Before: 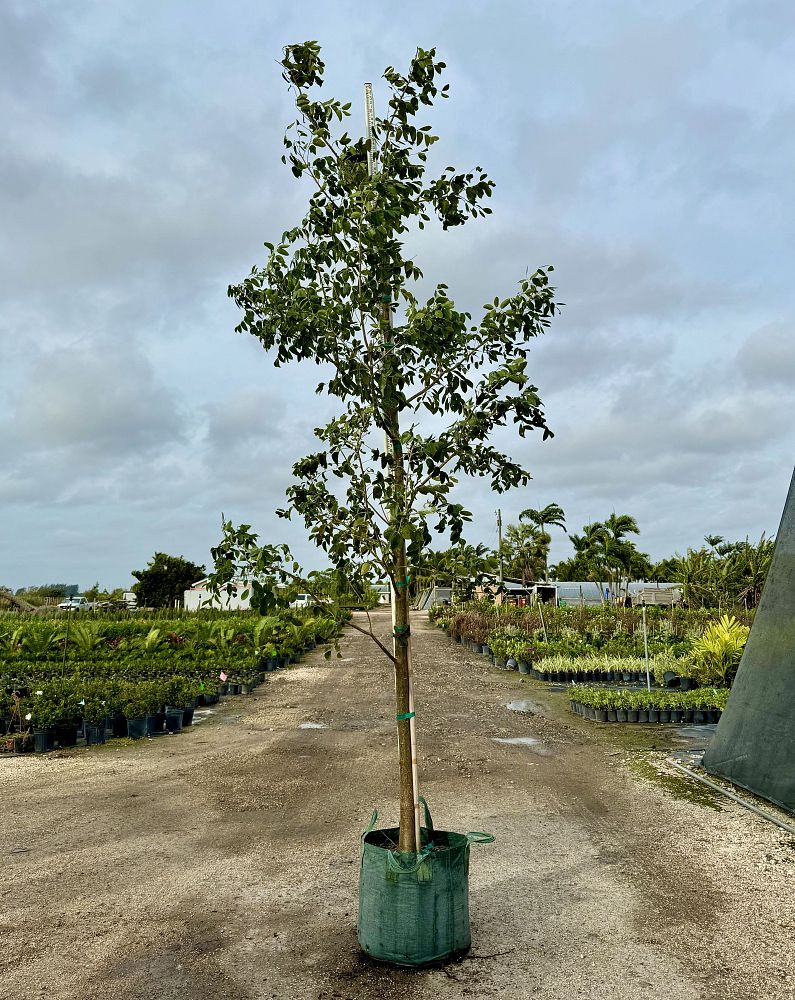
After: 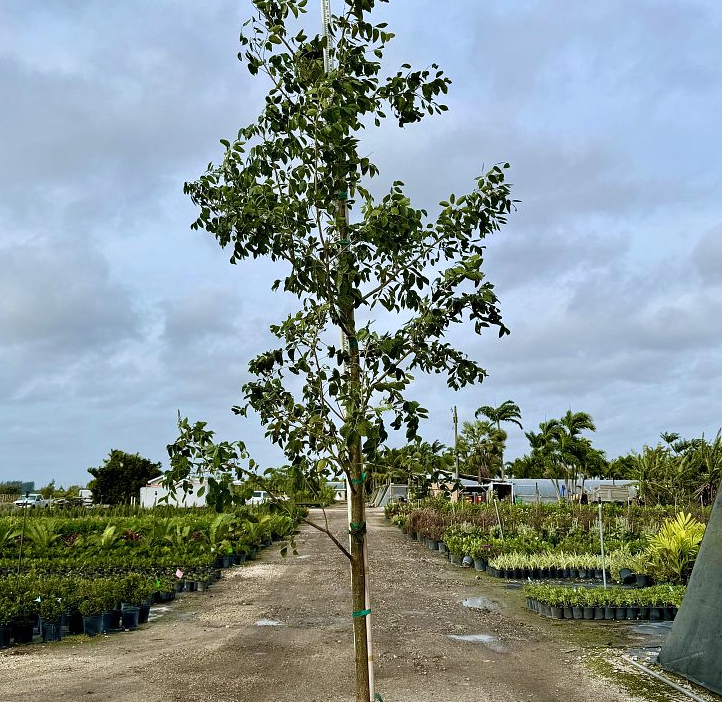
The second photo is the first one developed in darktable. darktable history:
white balance: red 0.984, blue 1.059
crop: left 5.596%, top 10.314%, right 3.534%, bottom 19.395%
